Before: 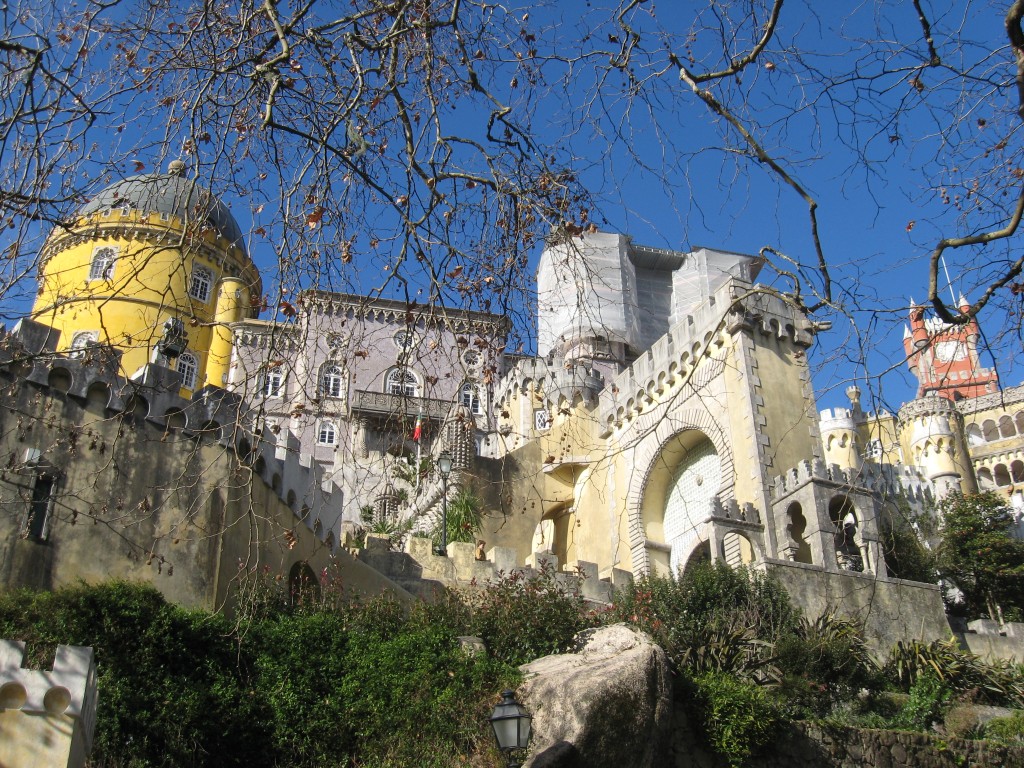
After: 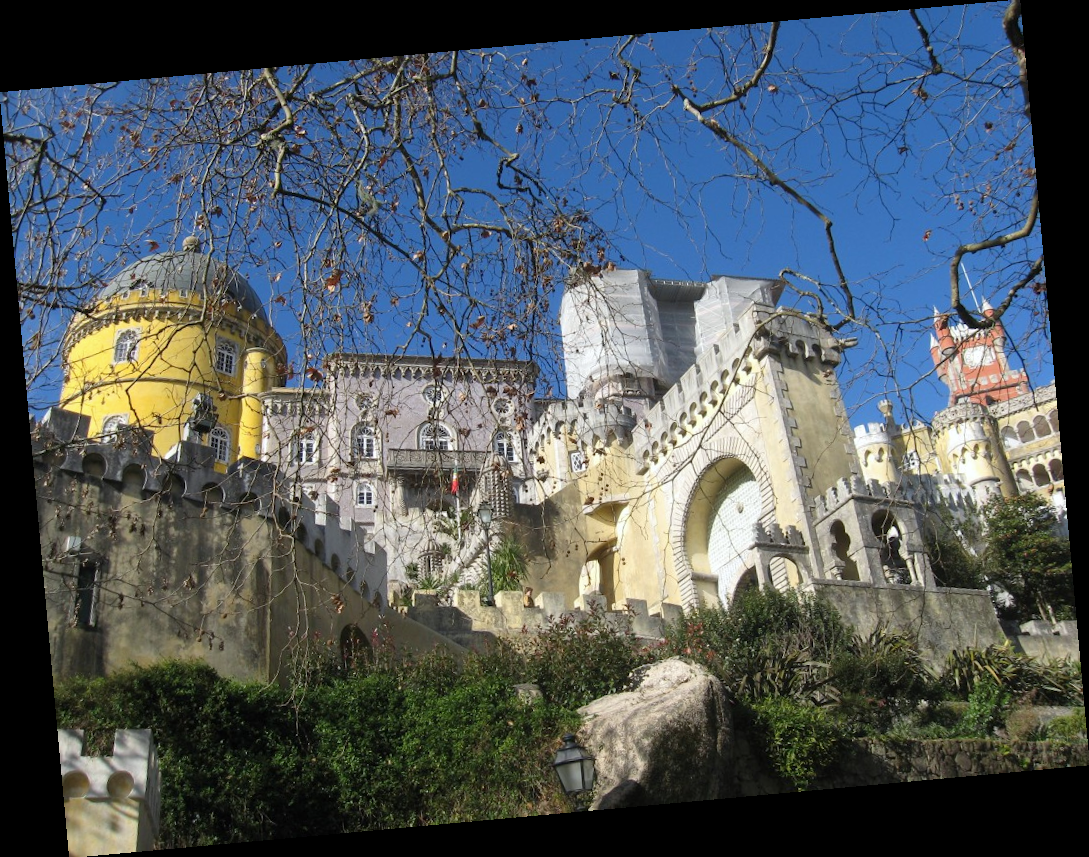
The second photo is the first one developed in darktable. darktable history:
white balance: red 0.986, blue 1.01
shadows and highlights: shadows 5, soften with gaussian
rotate and perspective: rotation -5.2°, automatic cropping off
